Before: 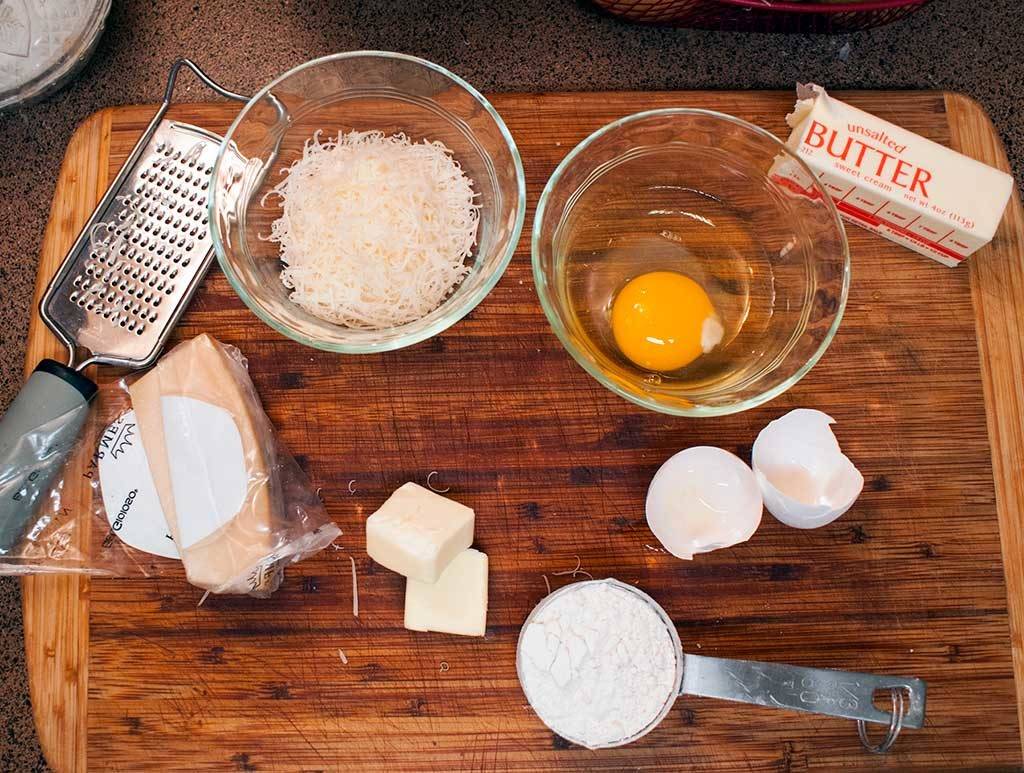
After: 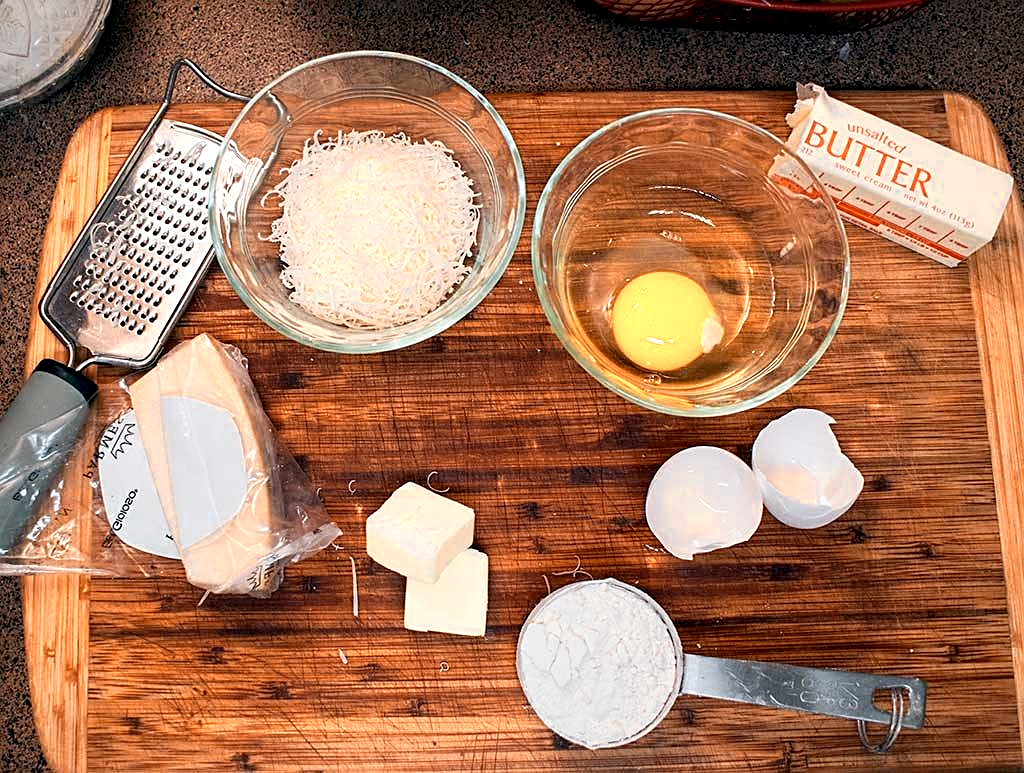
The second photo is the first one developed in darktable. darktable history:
exposure: black level correction 0.005, exposure 0.014 EV, compensate highlight preservation false
color zones: curves: ch0 [(0.018, 0.548) (0.197, 0.654) (0.425, 0.447) (0.605, 0.658) (0.732, 0.579)]; ch1 [(0.105, 0.531) (0.224, 0.531) (0.386, 0.39) (0.618, 0.456) (0.732, 0.456) (0.956, 0.421)]; ch2 [(0.039, 0.583) (0.215, 0.465) (0.399, 0.544) (0.465, 0.548) (0.614, 0.447) (0.724, 0.43) (0.882, 0.623) (0.956, 0.632)]
sharpen: on, module defaults
